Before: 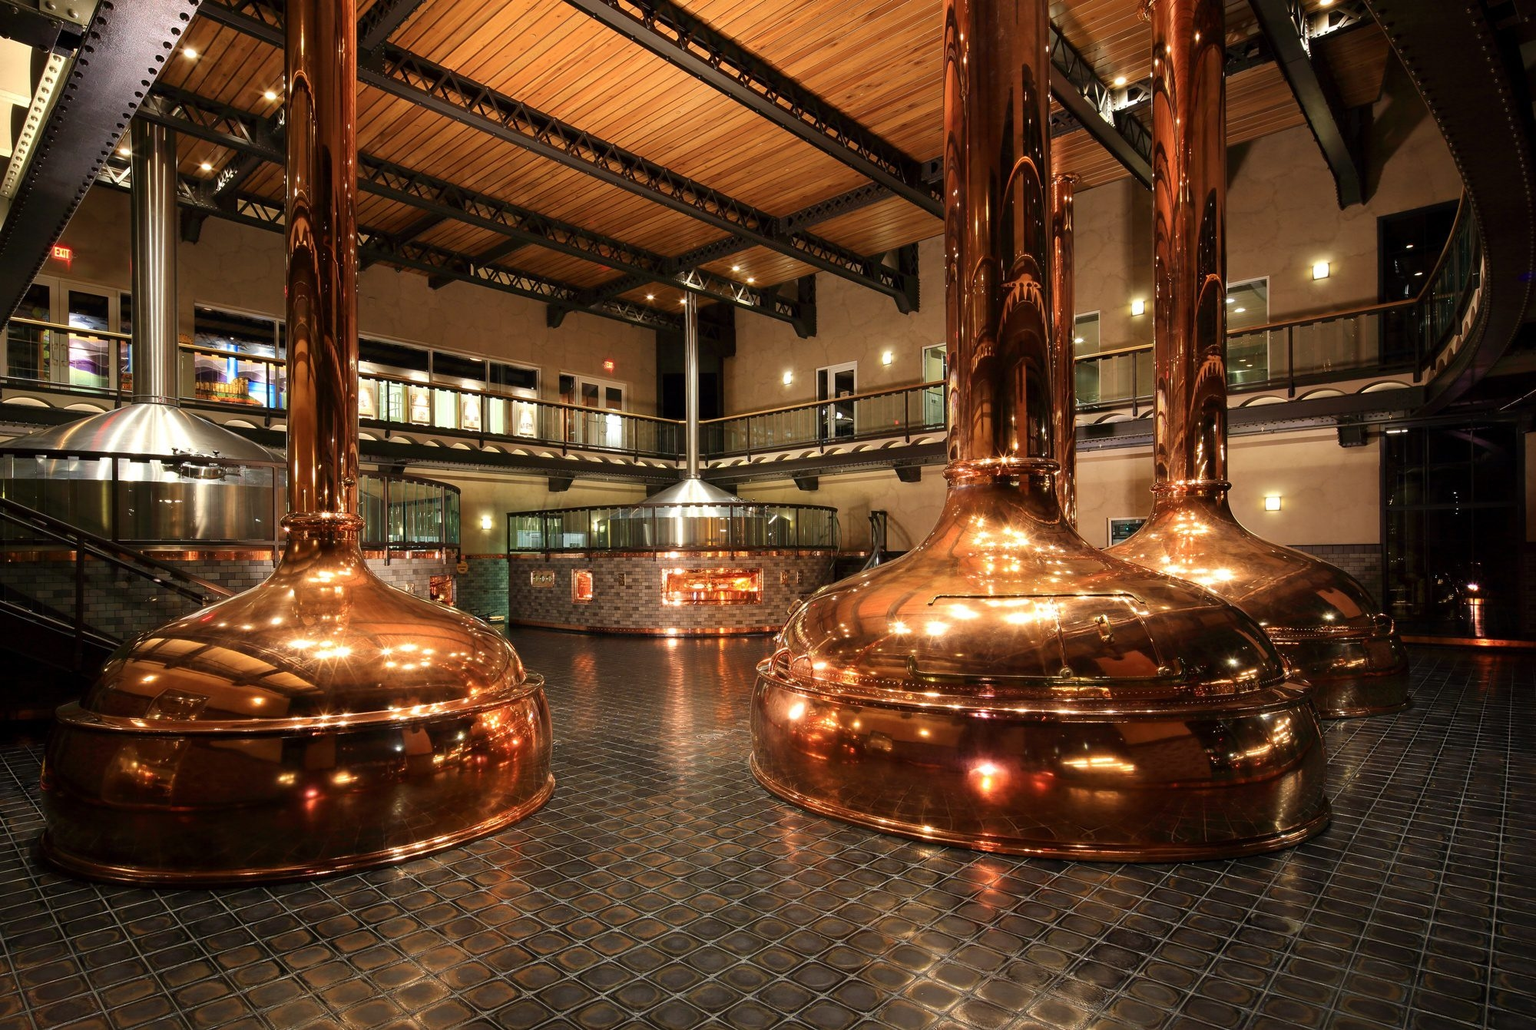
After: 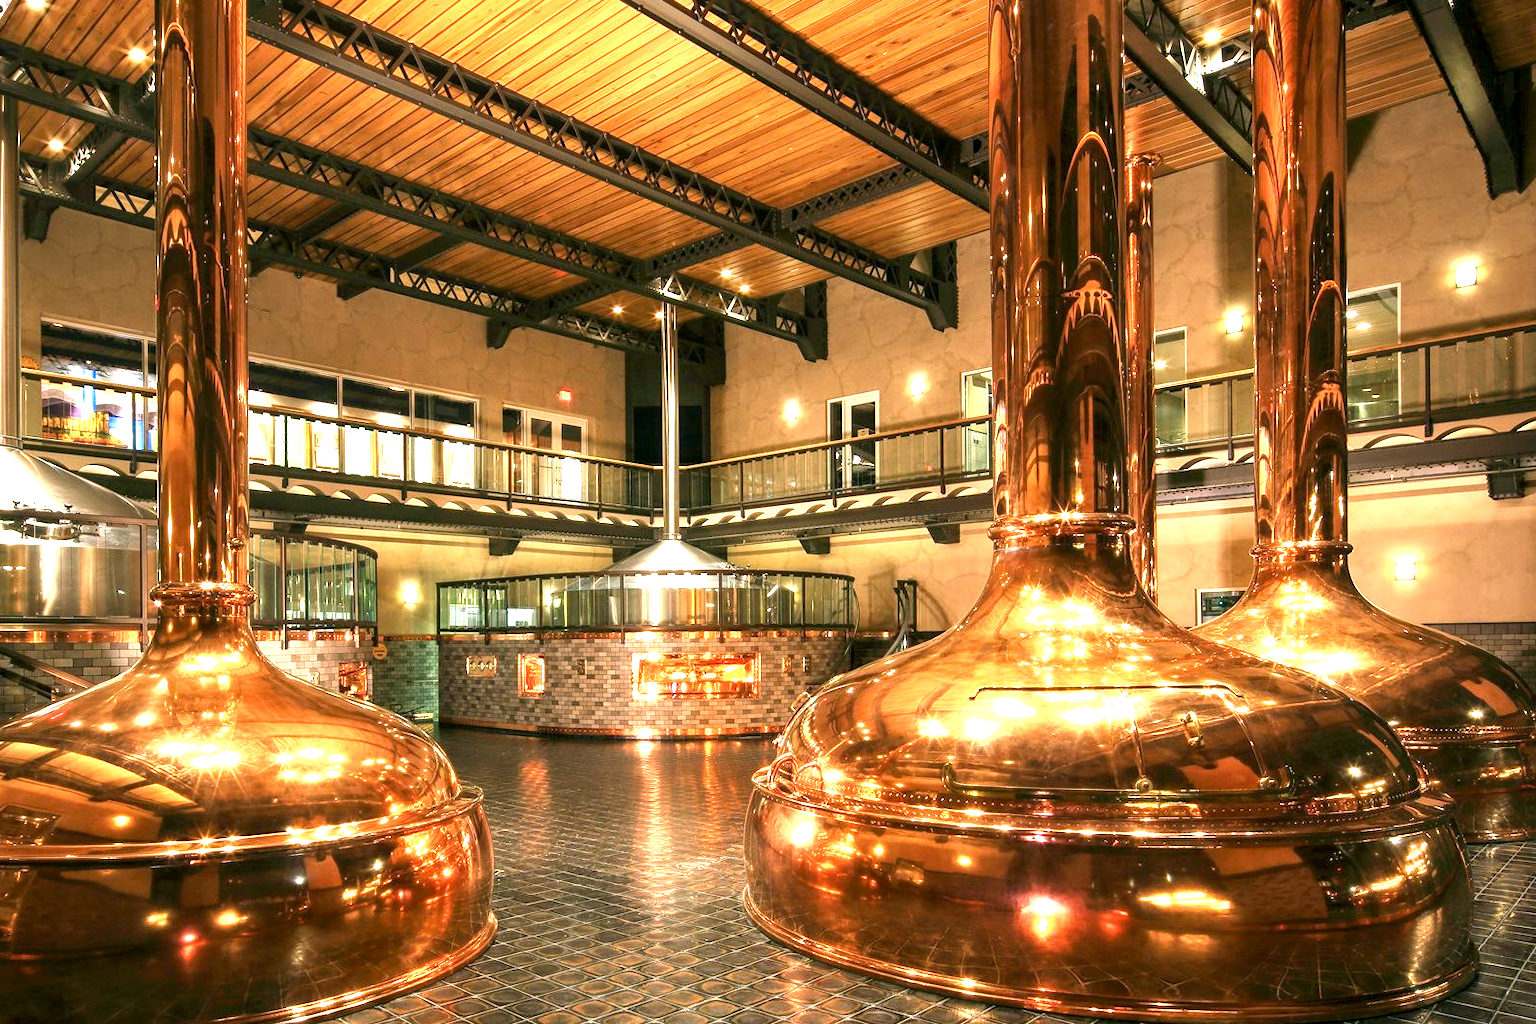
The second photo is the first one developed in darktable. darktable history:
crop and rotate: left 10.57%, top 5.085%, right 10.364%, bottom 16.254%
color correction: highlights a* 4.47, highlights b* 4.92, shadows a* -7.8, shadows b* 4.91
exposure: black level correction 0, exposure 1.444 EV, compensate exposure bias true, compensate highlight preservation false
local contrast: on, module defaults
tone equalizer: edges refinement/feathering 500, mask exposure compensation -1.57 EV, preserve details no
